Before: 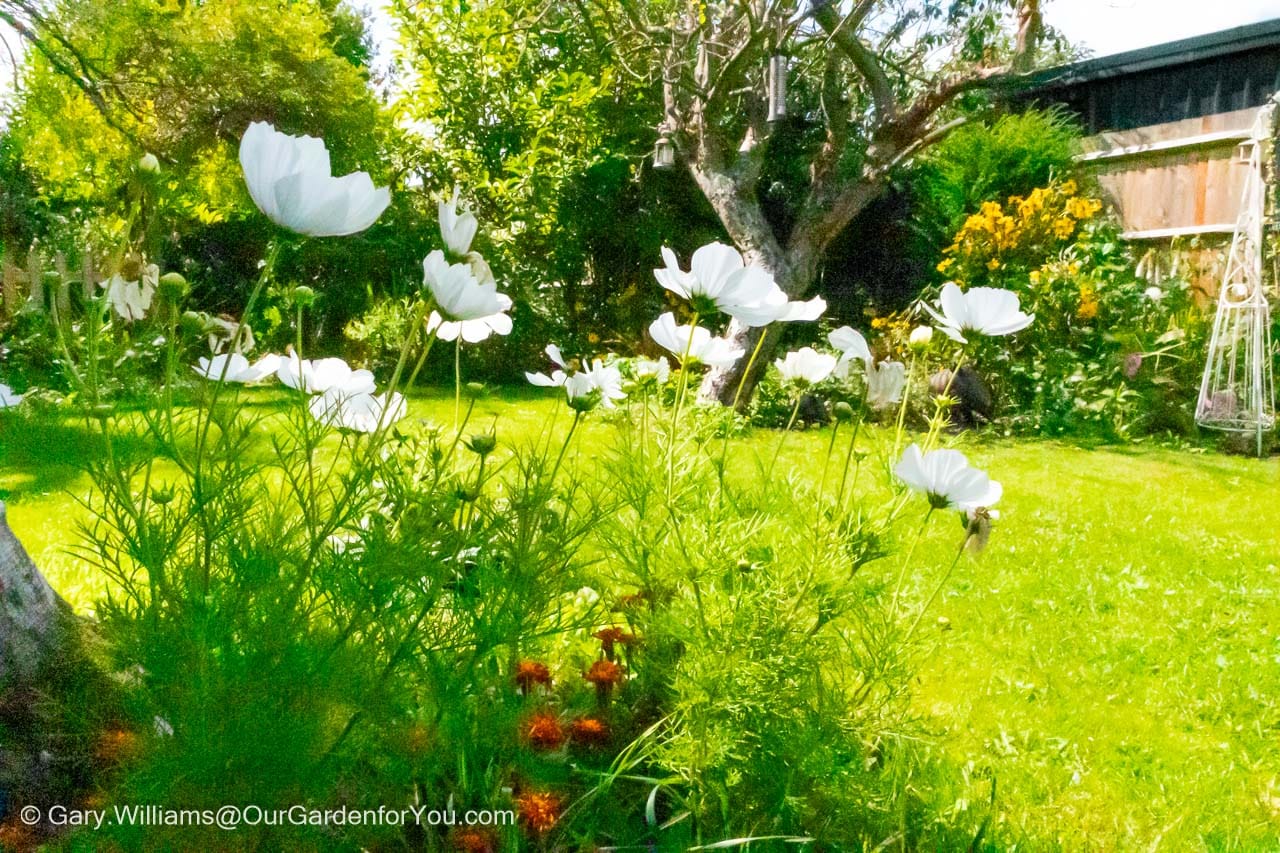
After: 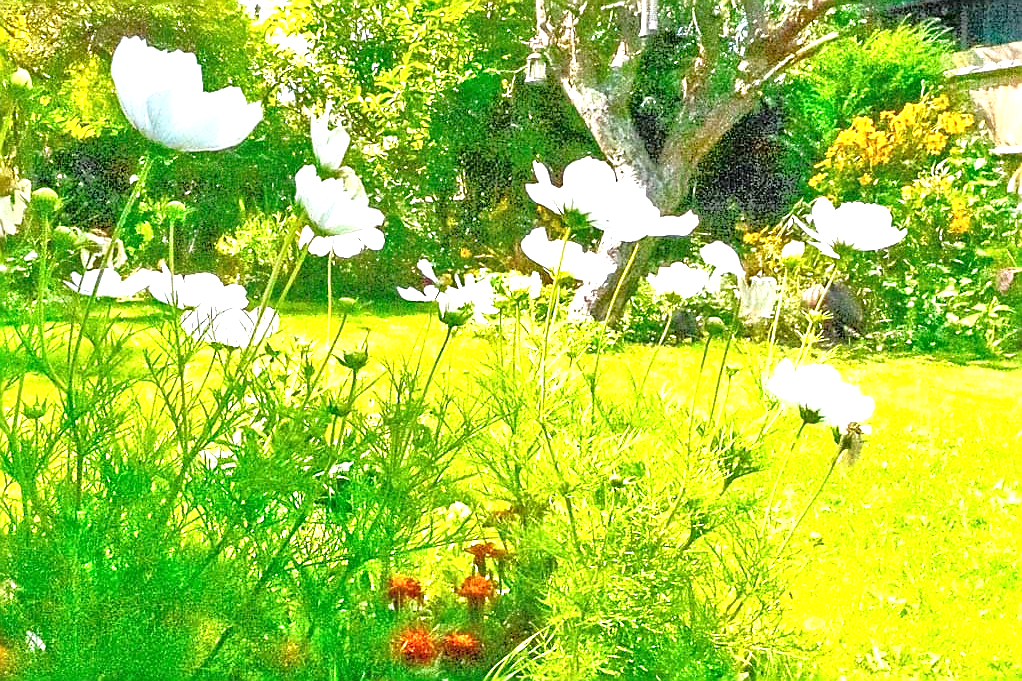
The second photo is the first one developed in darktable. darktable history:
crop and rotate: left 10.071%, top 10.071%, right 10.02%, bottom 10.02%
exposure: black level correction 0, exposure 0.95 EV, compensate exposure bias true, compensate highlight preservation false
tone equalizer: -8 EV 2 EV, -7 EV 2 EV, -6 EV 2 EV, -5 EV 2 EV, -4 EV 2 EV, -3 EV 1.5 EV, -2 EV 1 EV, -1 EV 0.5 EV
sharpen: radius 1.4, amount 1.25, threshold 0.7
local contrast: mode bilateral grid, contrast 20, coarseness 50, detail 120%, midtone range 0.2
